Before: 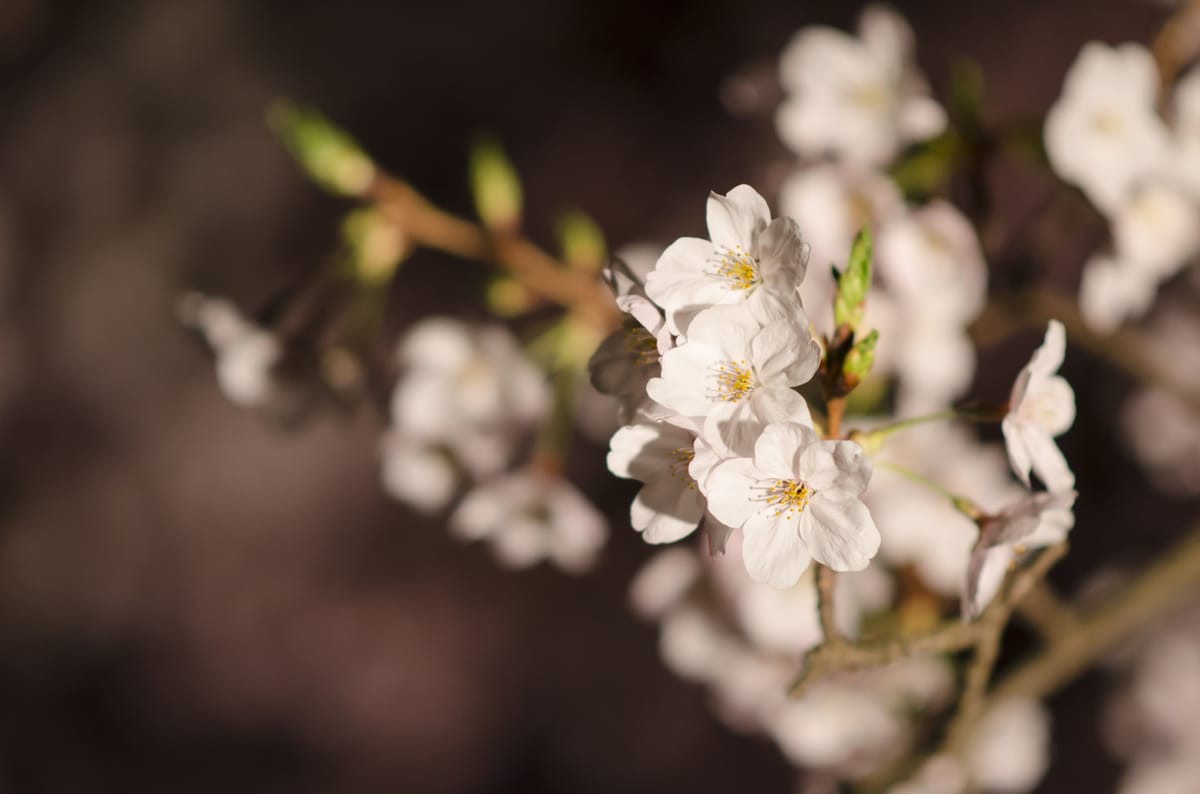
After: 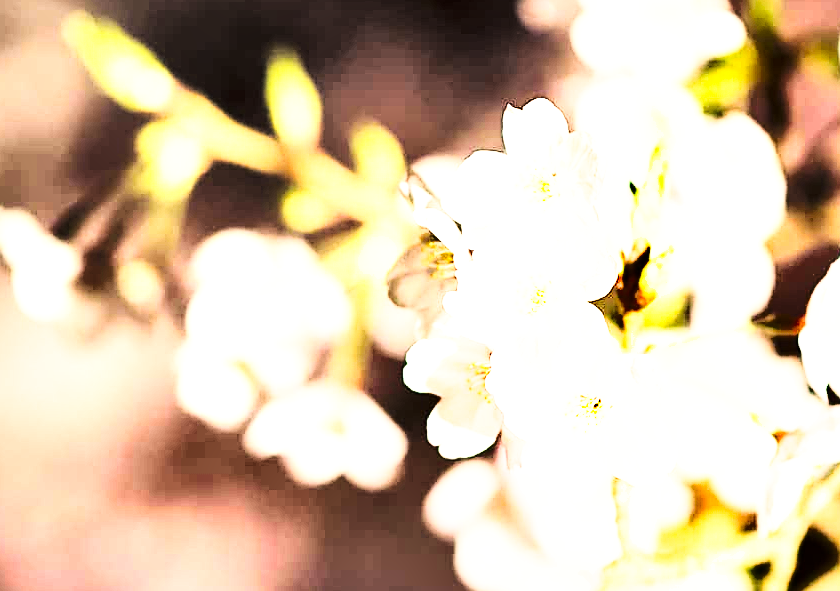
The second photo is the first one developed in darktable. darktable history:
tone curve: curves: ch0 [(0, 0) (0.003, 0.003) (0.011, 0.006) (0.025, 0.01) (0.044, 0.016) (0.069, 0.02) (0.1, 0.025) (0.136, 0.034) (0.177, 0.051) (0.224, 0.08) (0.277, 0.131) (0.335, 0.209) (0.399, 0.328) (0.468, 0.47) (0.543, 0.629) (0.623, 0.788) (0.709, 0.903) (0.801, 0.965) (0.898, 0.989) (1, 1)], color space Lab, linked channels, preserve colors none
sharpen: on, module defaults
shadows and highlights: soften with gaussian
base curve: curves: ch0 [(0, 0) (0.018, 0.026) (0.143, 0.37) (0.33, 0.731) (0.458, 0.853) (0.735, 0.965) (0.905, 0.986) (1, 1)], preserve colors none
exposure: black level correction 0, exposure 1.877 EV, compensate highlight preservation false
local contrast: mode bilateral grid, contrast 19, coarseness 50, detail 159%, midtone range 0.2
crop and rotate: left 16.944%, top 10.865%, right 12.984%, bottom 14.656%
